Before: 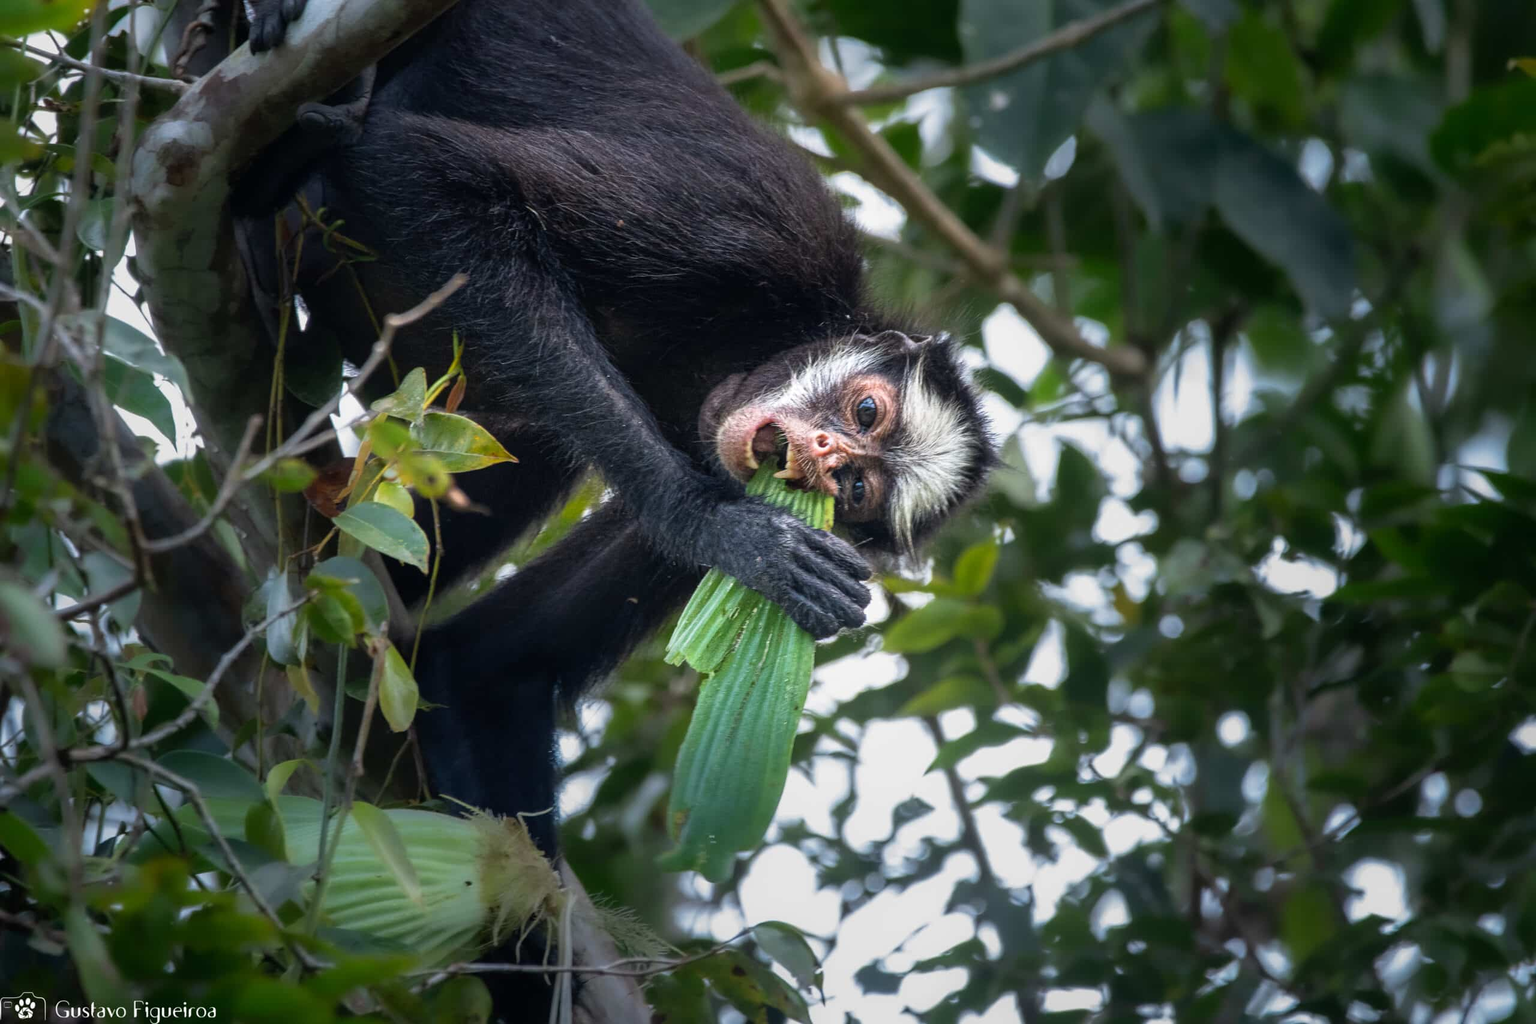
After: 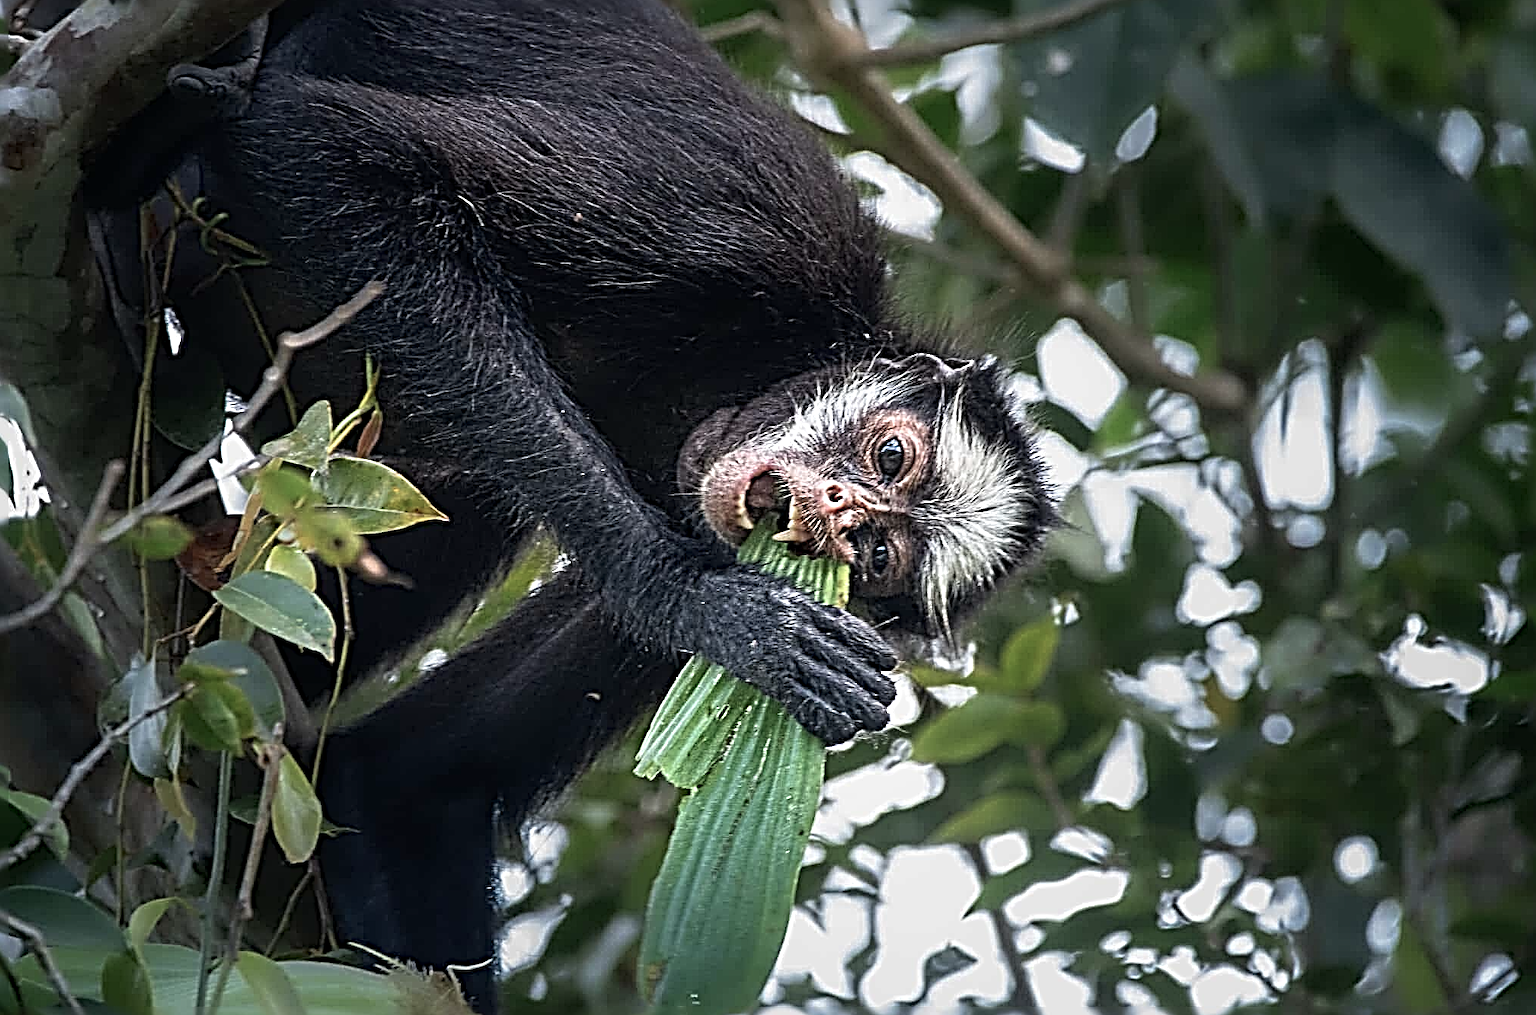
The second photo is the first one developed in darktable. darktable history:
crop and rotate: left 10.77%, top 5.1%, right 10.41%, bottom 16.76%
color balance: input saturation 80.07%
sharpen: radius 4.001, amount 2
